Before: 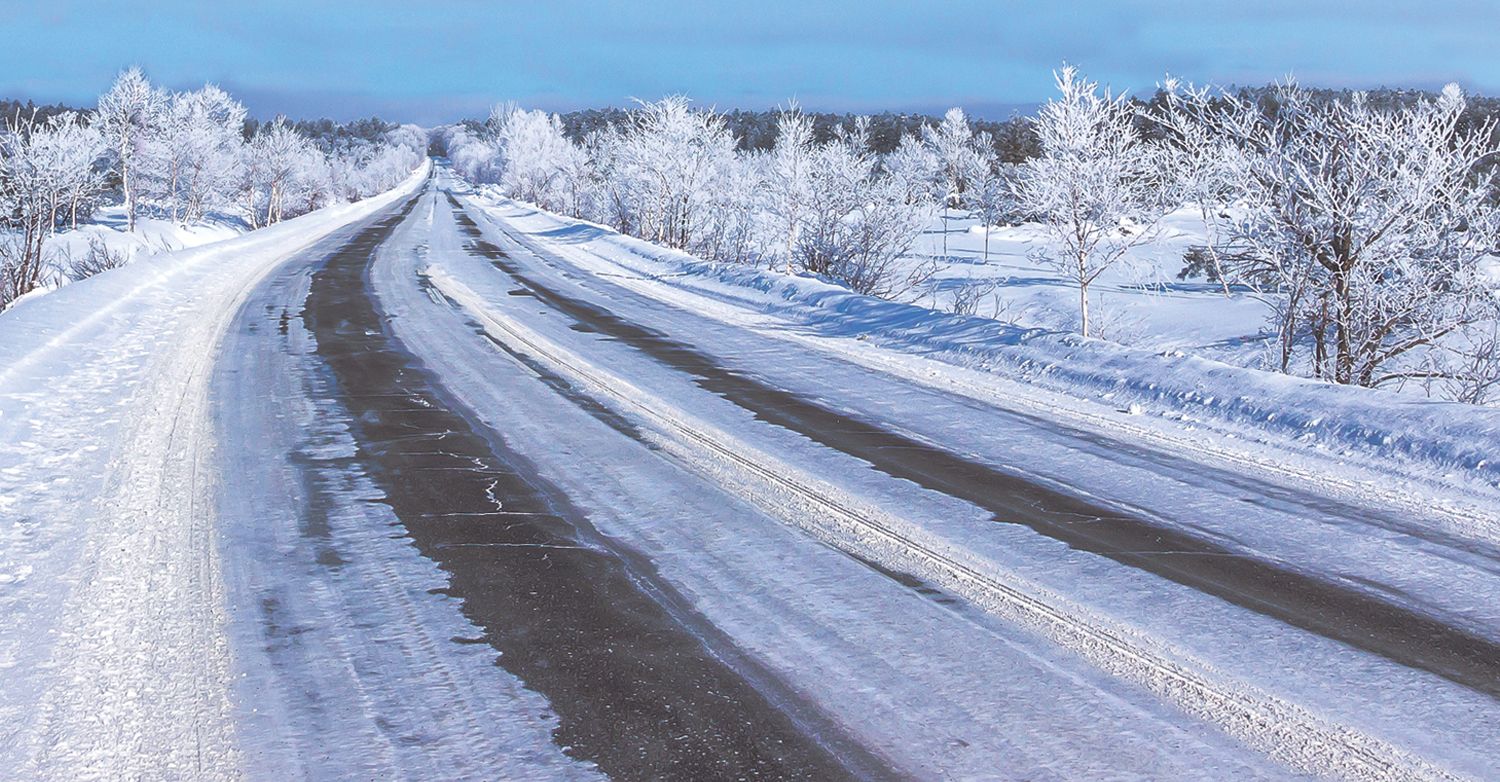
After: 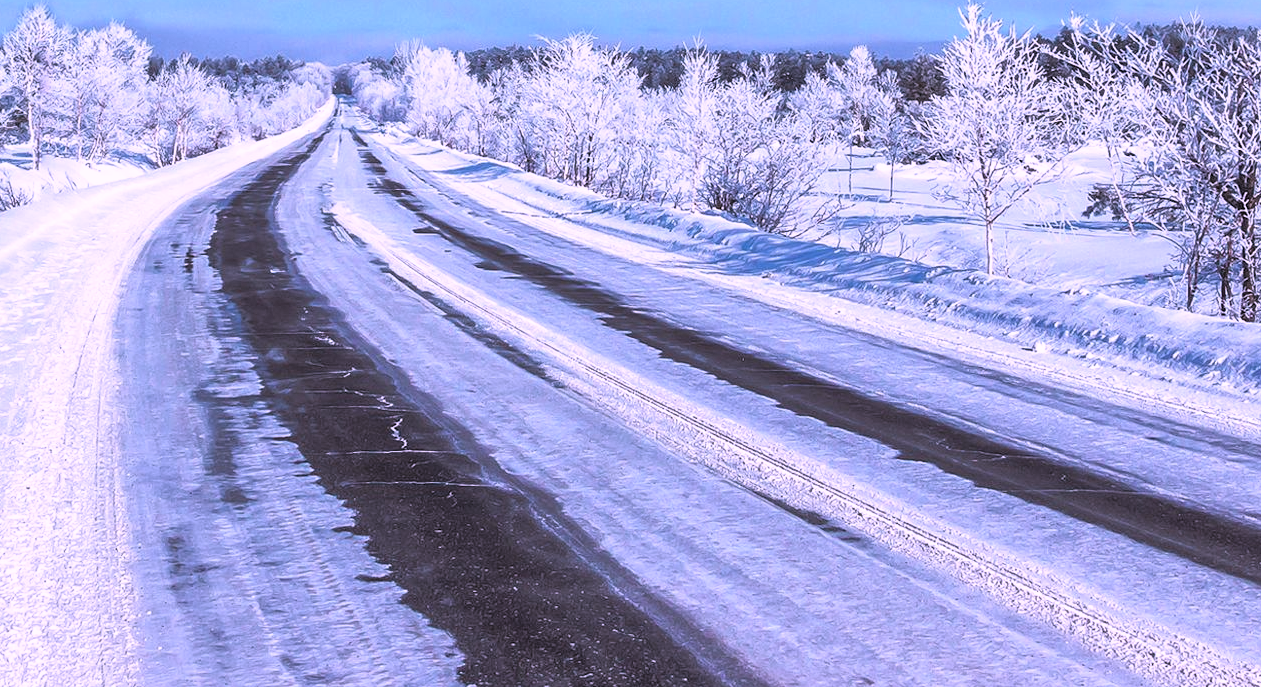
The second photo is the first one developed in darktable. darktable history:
crop: left 6.343%, top 8.054%, right 9.533%, bottom 3.974%
color correction: highlights a* 15.13, highlights b* -25.37
local contrast: highlights 100%, shadows 102%, detail 120%, midtone range 0.2
filmic rgb: black relative exposure -8.69 EV, white relative exposure 2.69 EV, threshold 5.97 EV, target black luminance 0%, target white luminance 99.924%, hardness 6.26, latitude 74.24%, contrast 1.325, highlights saturation mix -4.57%, enable highlight reconstruction true
